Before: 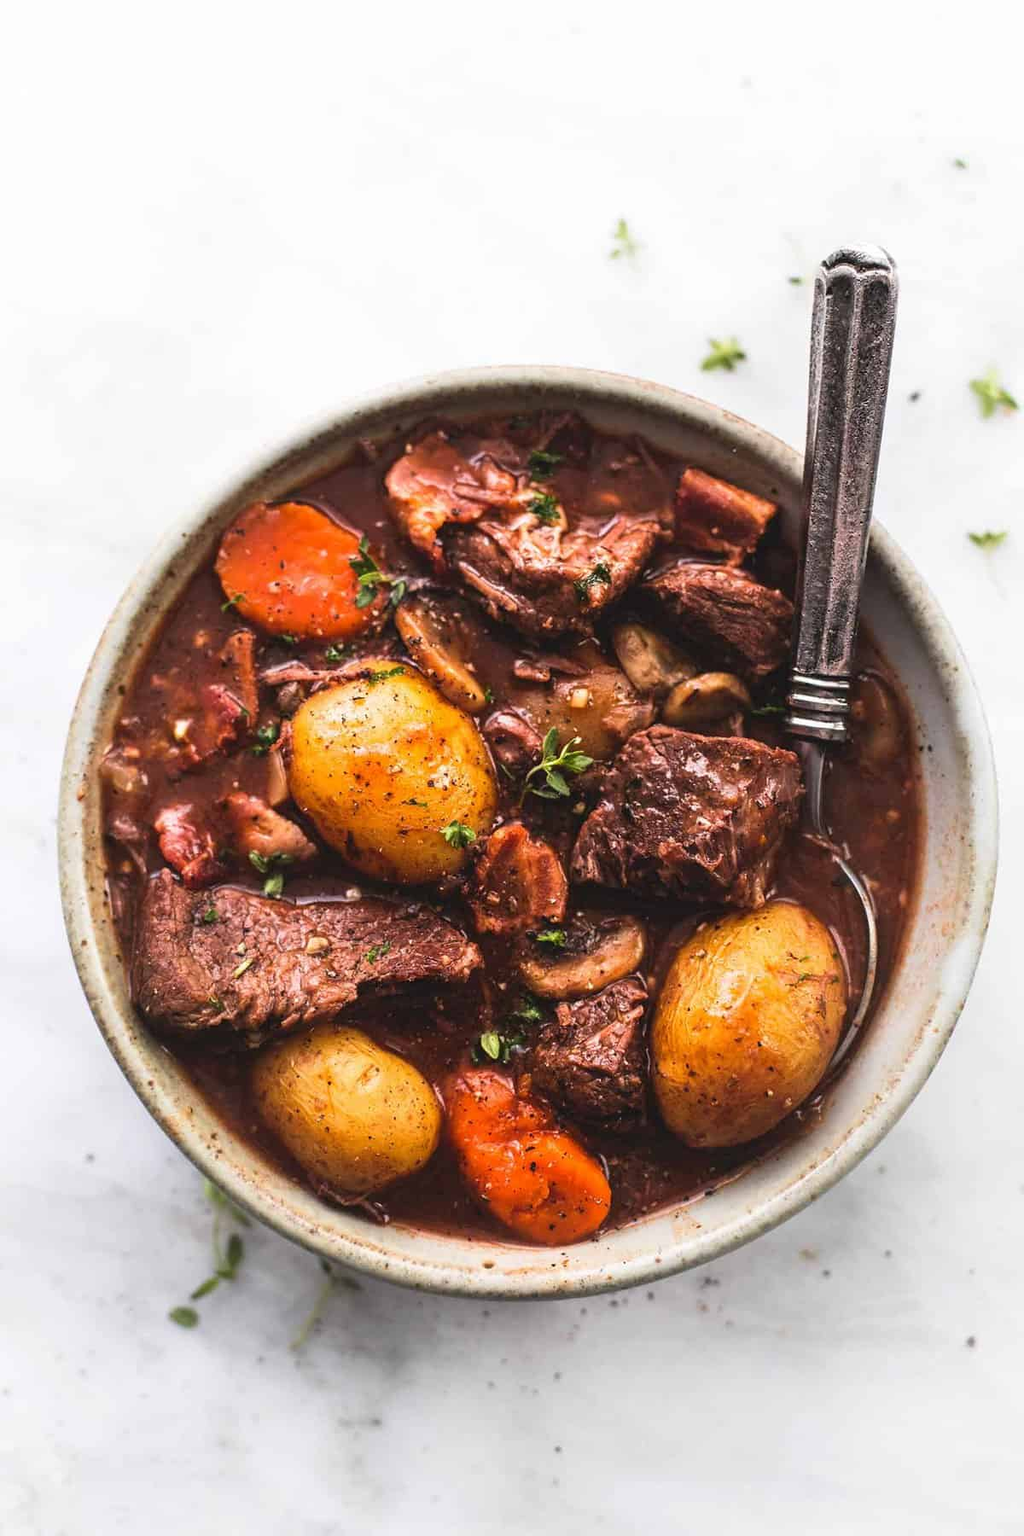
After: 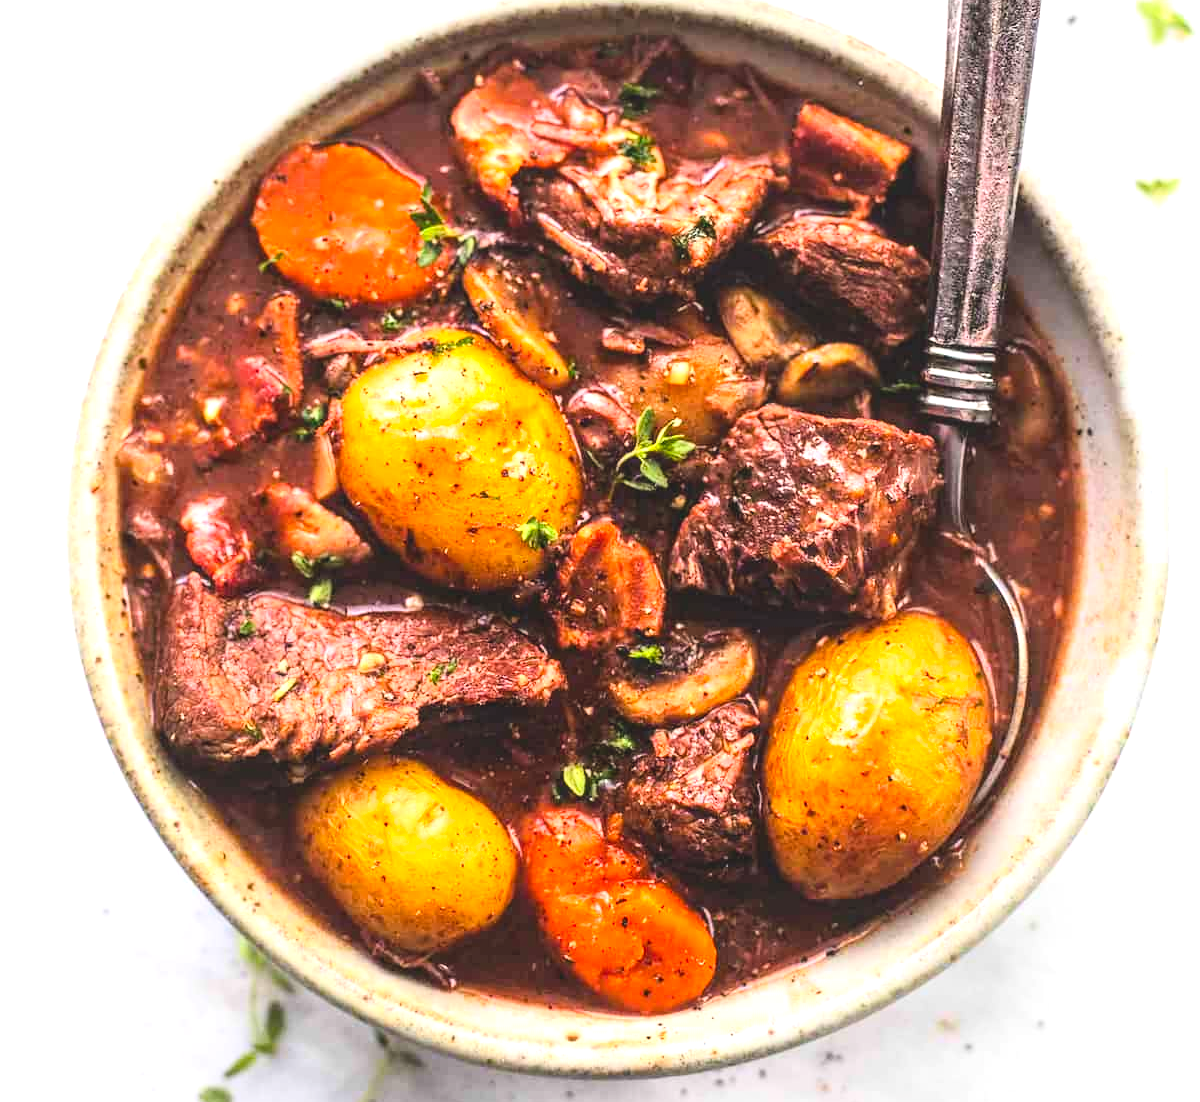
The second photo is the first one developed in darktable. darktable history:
contrast brightness saturation: contrast 0.197, brightness 0.156, saturation 0.227
crop and rotate: top 24.767%, bottom 13.973%
local contrast: detail 109%
color balance rgb: shadows lift › hue 86.04°, global offset › hue 169.7°, perceptual saturation grading › global saturation 0.945%, perceptual saturation grading › mid-tones 11.385%, global vibrance 20%
tone equalizer: -8 EV -0.766 EV, -7 EV -0.699 EV, -6 EV -0.639 EV, -5 EV -0.404 EV, -3 EV 0.398 EV, -2 EV 0.6 EV, -1 EV 0.689 EV, +0 EV 0.755 EV
